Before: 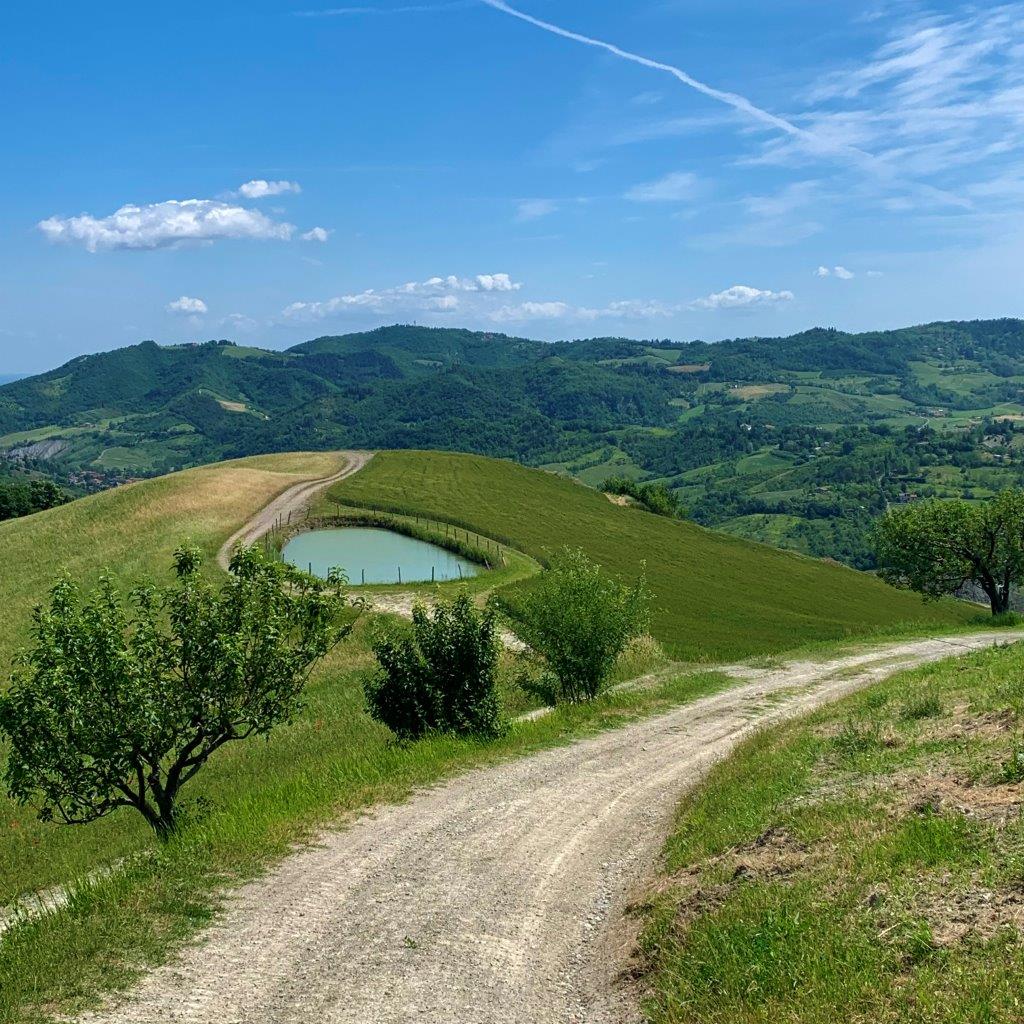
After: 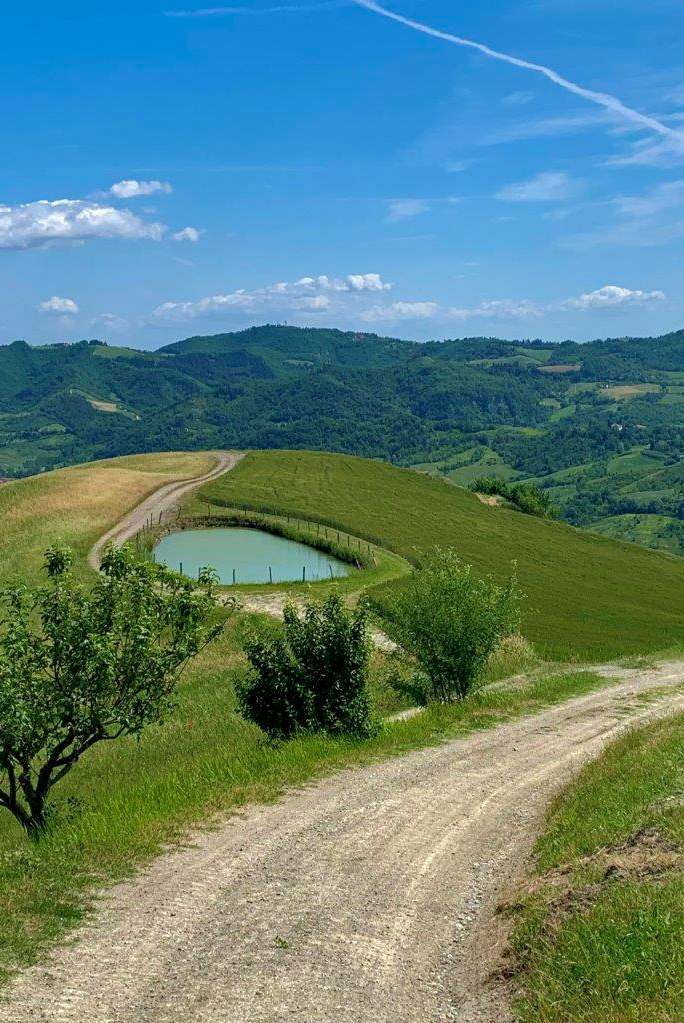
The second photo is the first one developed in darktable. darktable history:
tone equalizer: on, module defaults
haze removal: compatibility mode true
crop and rotate: left 12.678%, right 20.433%
exposure: black level correction 0.001, compensate highlight preservation false
shadows and highlights: on, module defaults
